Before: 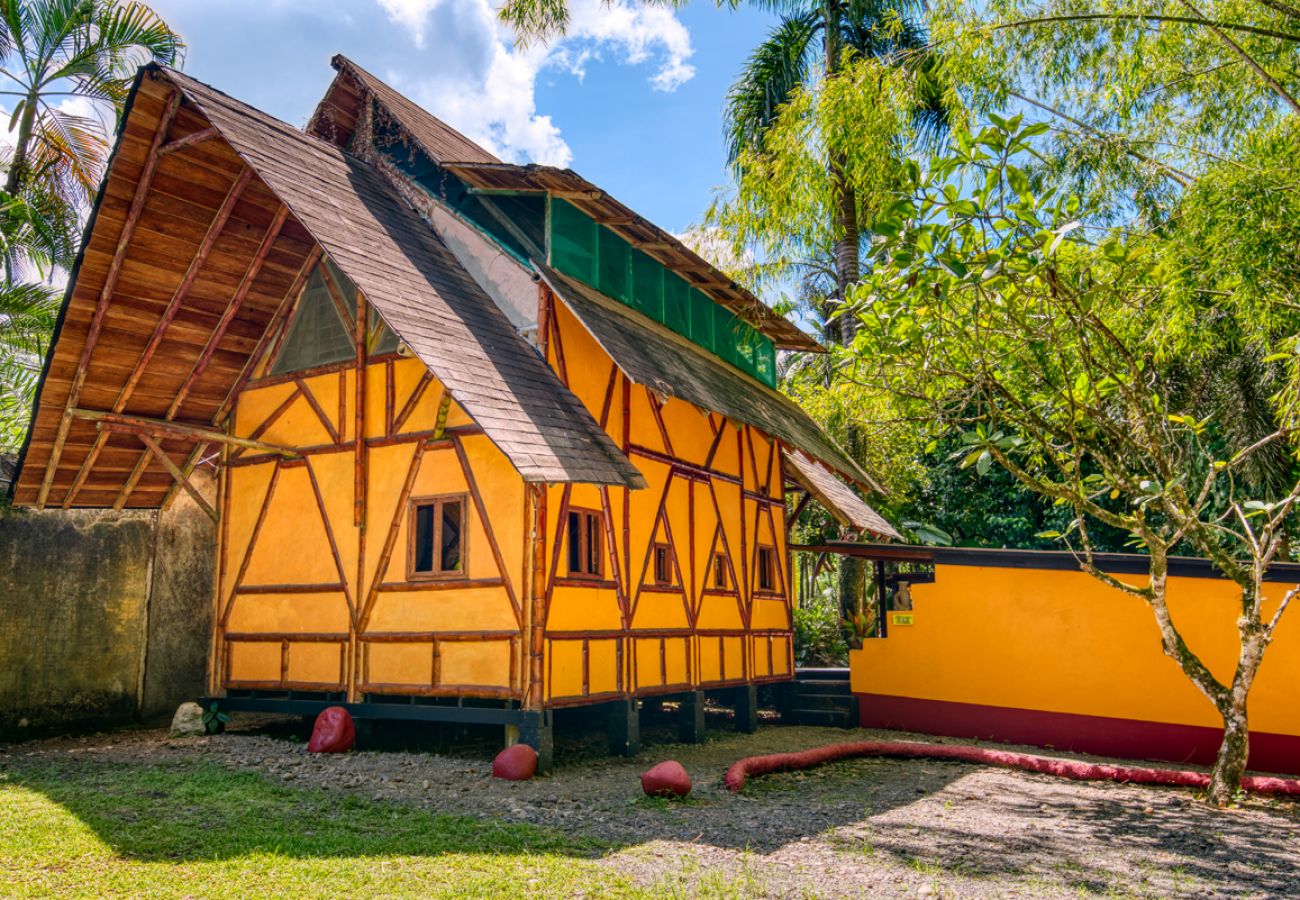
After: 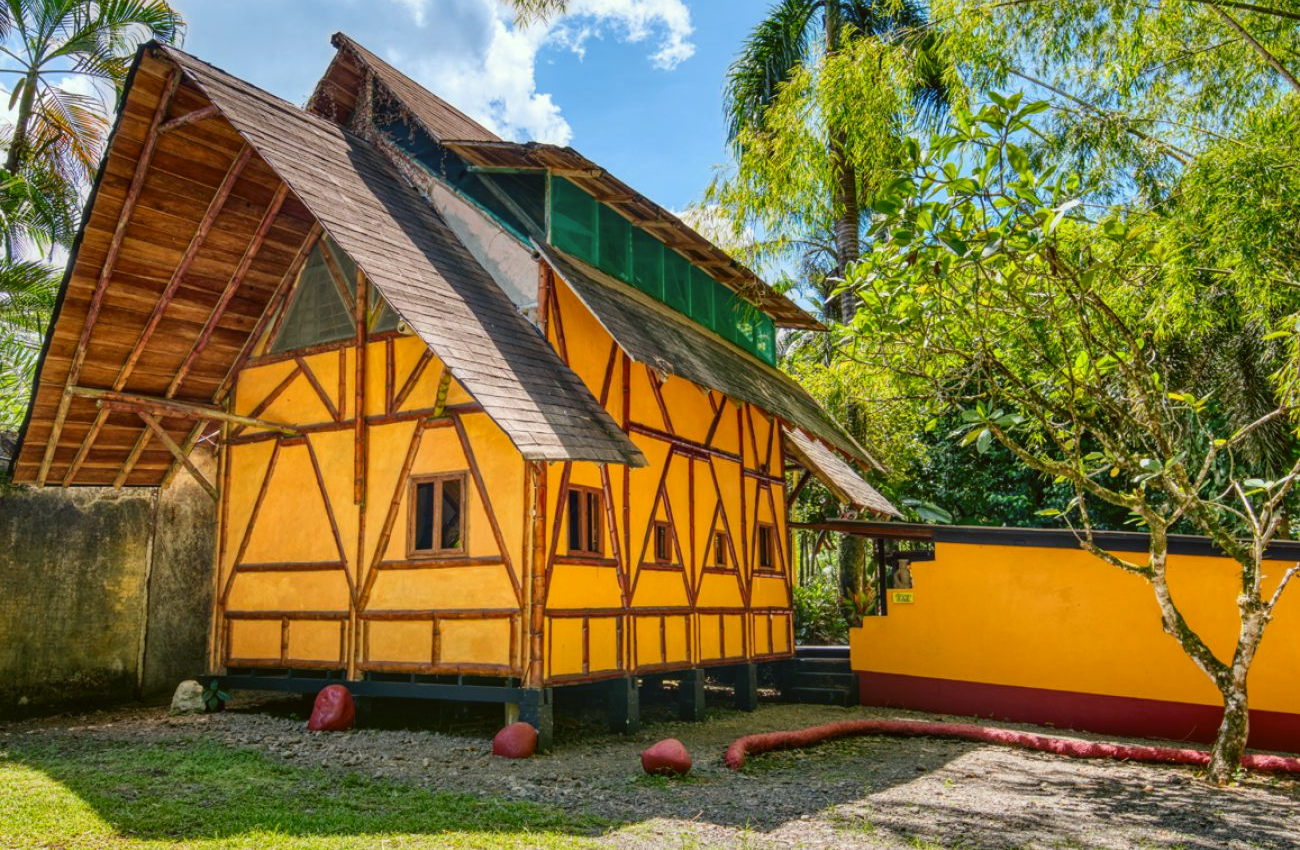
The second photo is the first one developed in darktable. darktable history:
color balance: lift [1.004, 1.002, 1.002, 0.998], gamma [1, 1.007, 1.002, 0.993], gain [1, 0.977, 1.013, 1.023], contrast -3.64%
local contrast: mode bilateral grid, contrast 20, coarseness 50, detail 120%, midtone range 0.2
crop and rotate: top 2.479%, bottom 3.018%
color correction: highlights a* -2.68, highlights b* 2.57
